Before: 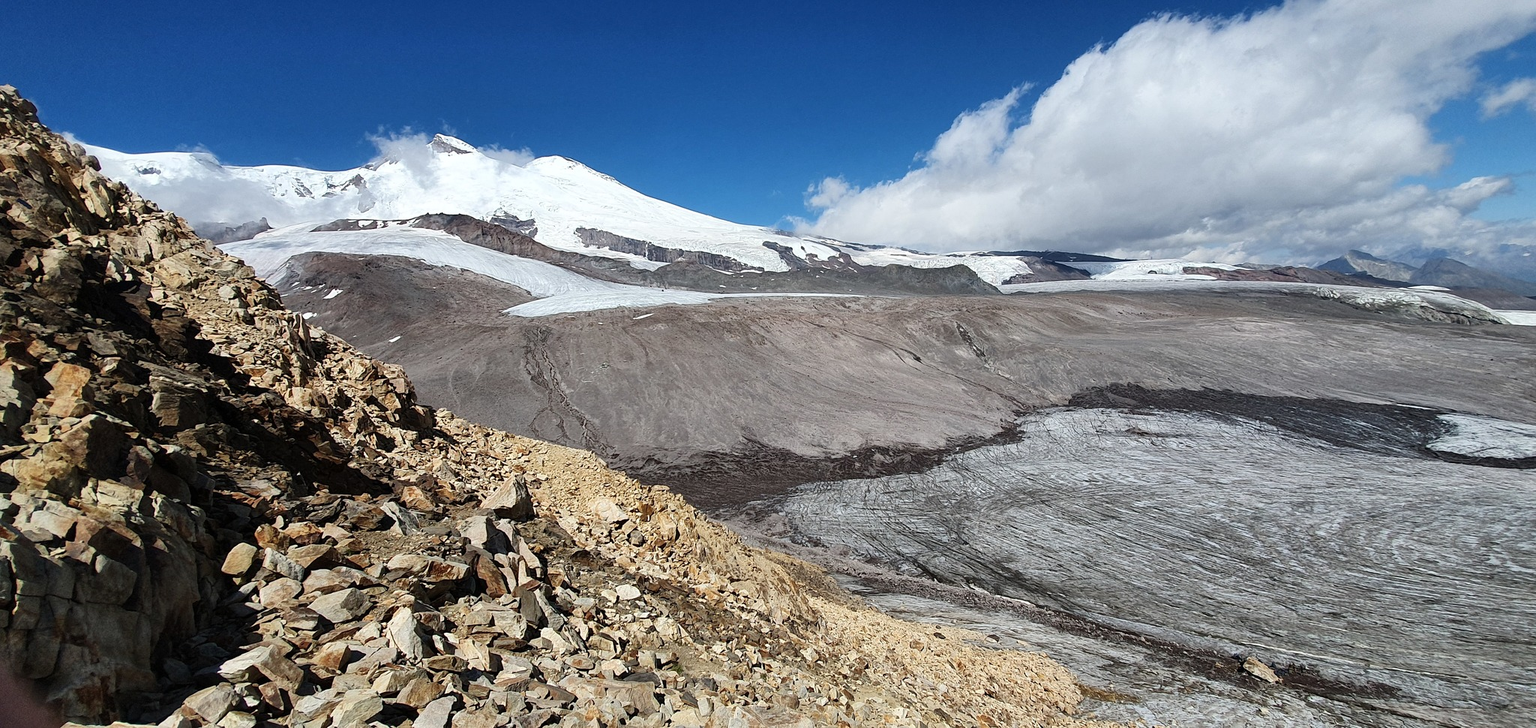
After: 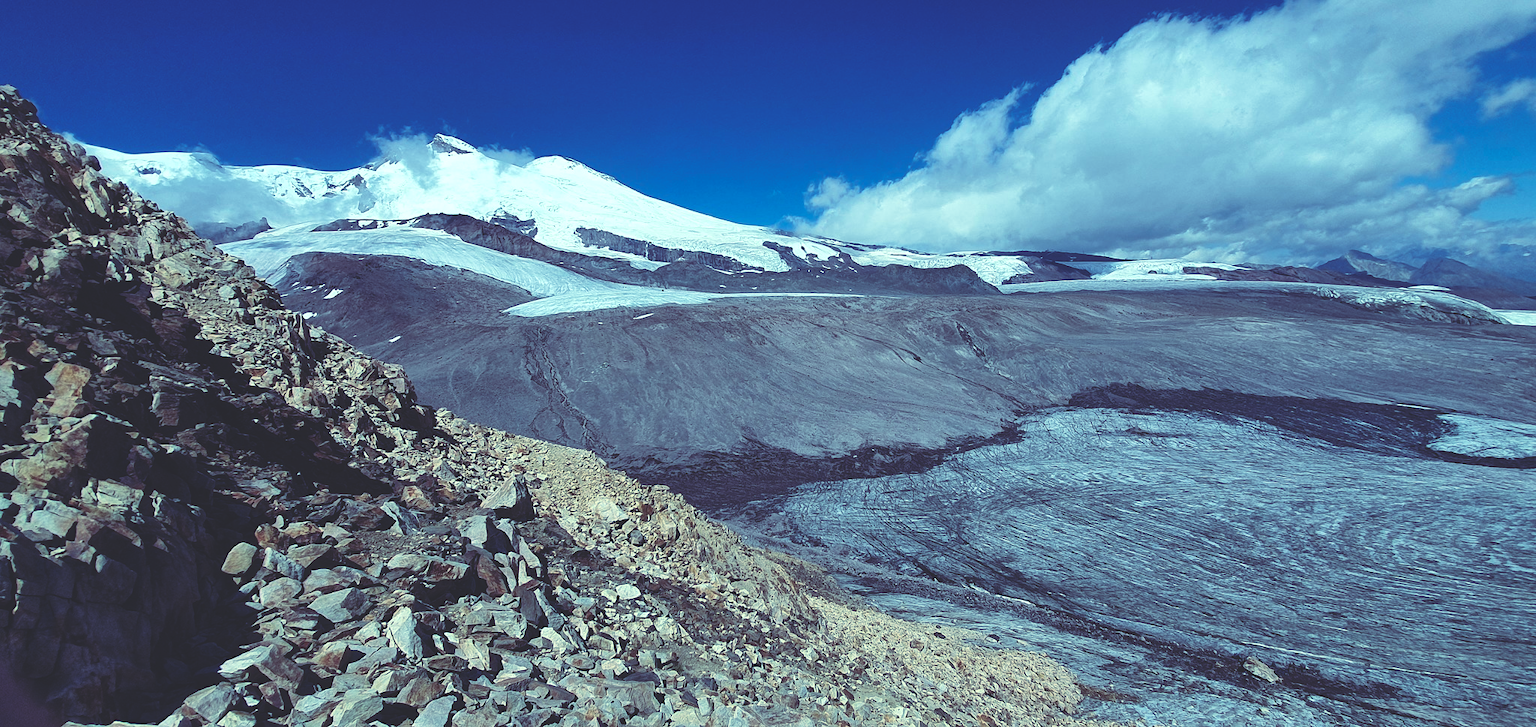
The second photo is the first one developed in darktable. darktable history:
rgb curve: curves: ch0 [(0, 0.186) (0.314, 0.284) (0.576, 0.466) (0.805, 0.691) (0.936, 0.886)]; ch1 [(0, 0.186) (0.314, 0.284) (0.581, 0.534) (0.771, 0.746) (0.936, 0.958)]; ch2 [(0, 0.216) (0.275, 0.39) (1, 1)], mode RGB, independent channels, compensate middle gray true, preserve colors none
levels: levels [0.026, 0.507, 0.987]
